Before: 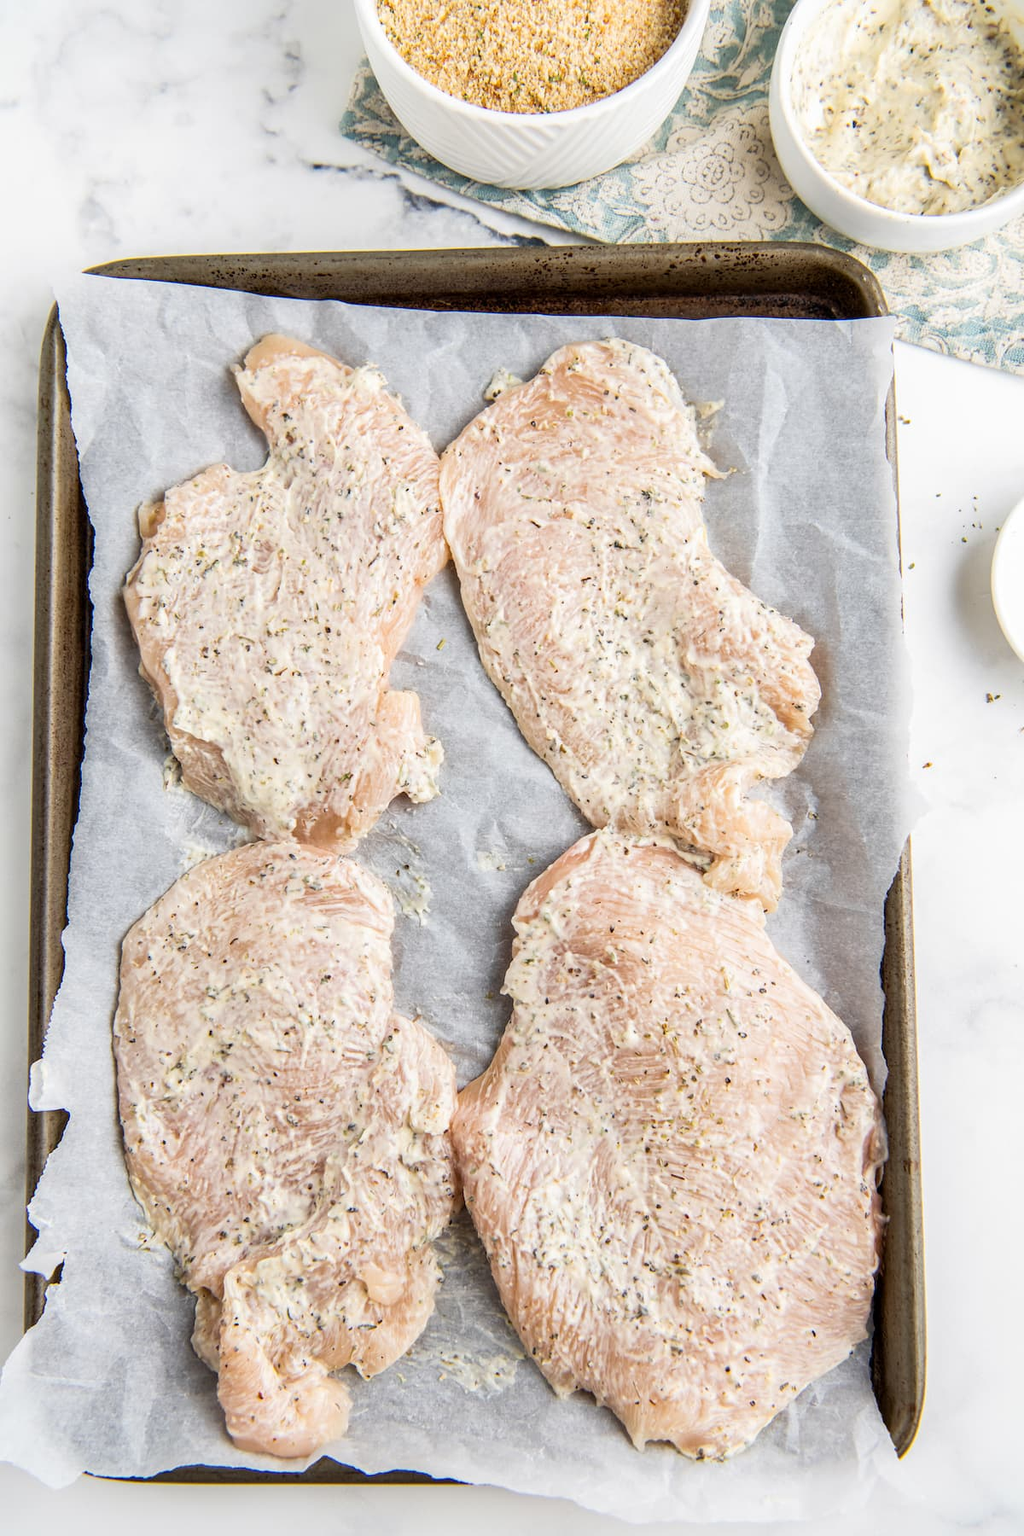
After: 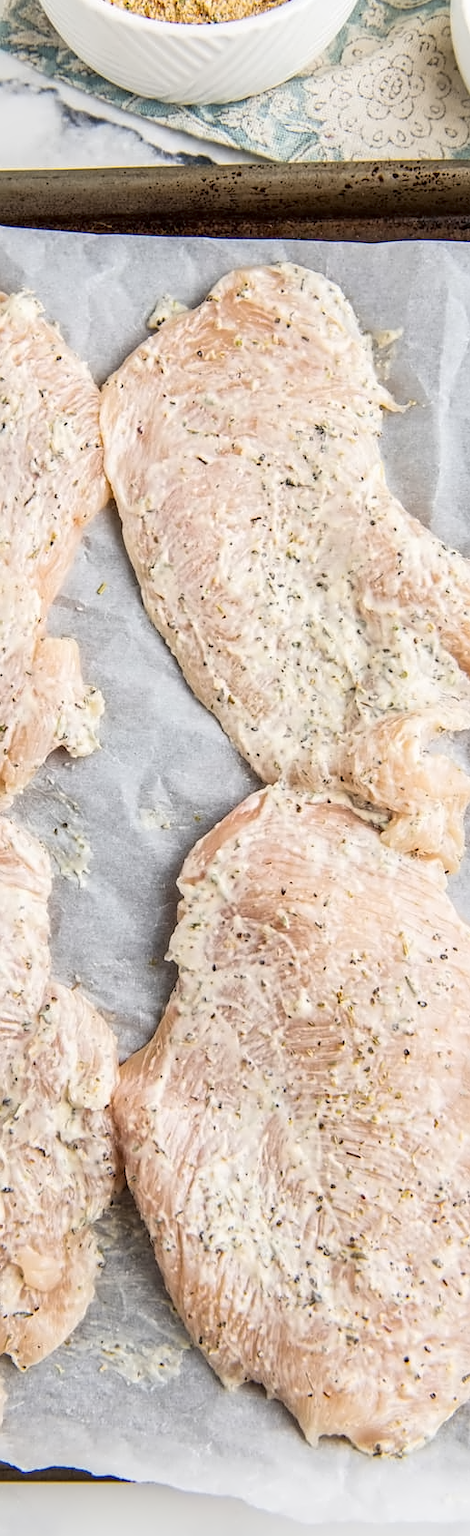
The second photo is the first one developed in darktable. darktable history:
crop: left 33.775%, top 5.95%, right 23.027%
contrast equalizer: octaves 7, y [[0.5 ×4, 0.524, 0.59], [0.5 ×6], [0.5 ×6], [0, 0, 0, 0.01, 0.045, 0.012], [0, 0, 0, 0.044, 0.195, 0.131]]
